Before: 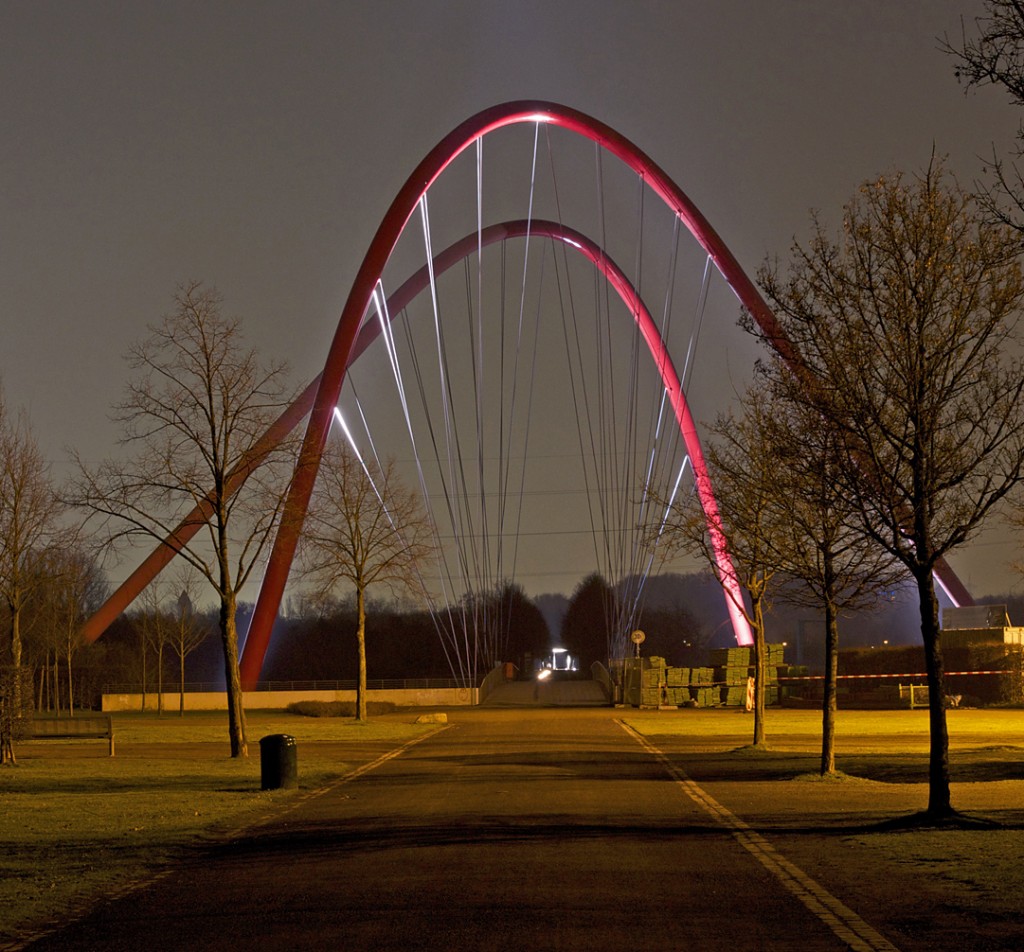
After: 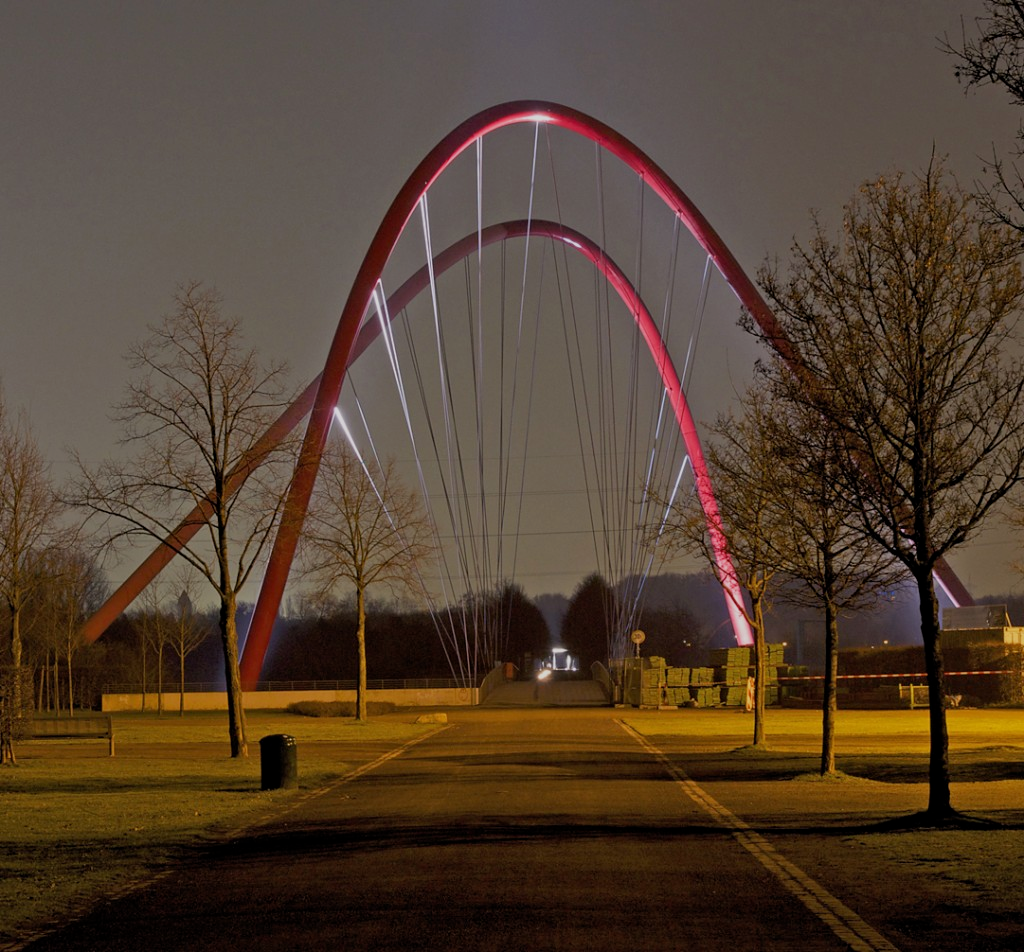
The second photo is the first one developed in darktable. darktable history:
filmic rgb: middle gray luminance 18.42%, black relative exposure -10.5 EV, white relative exposure 3.4 EV, threshold 6 EV, target black luminance 0%, hardness 6.03, latitude 99%, contrast 0.847, shadows ↔ highlights balance 0.505%, add noise in highlights 0, preserve chrominance max RGB, color science v3 (2019), use custom middle-gray values true, iterations of high-quality reconstruction 0, contrast in highlights soft, enable highlight reconstruction true
